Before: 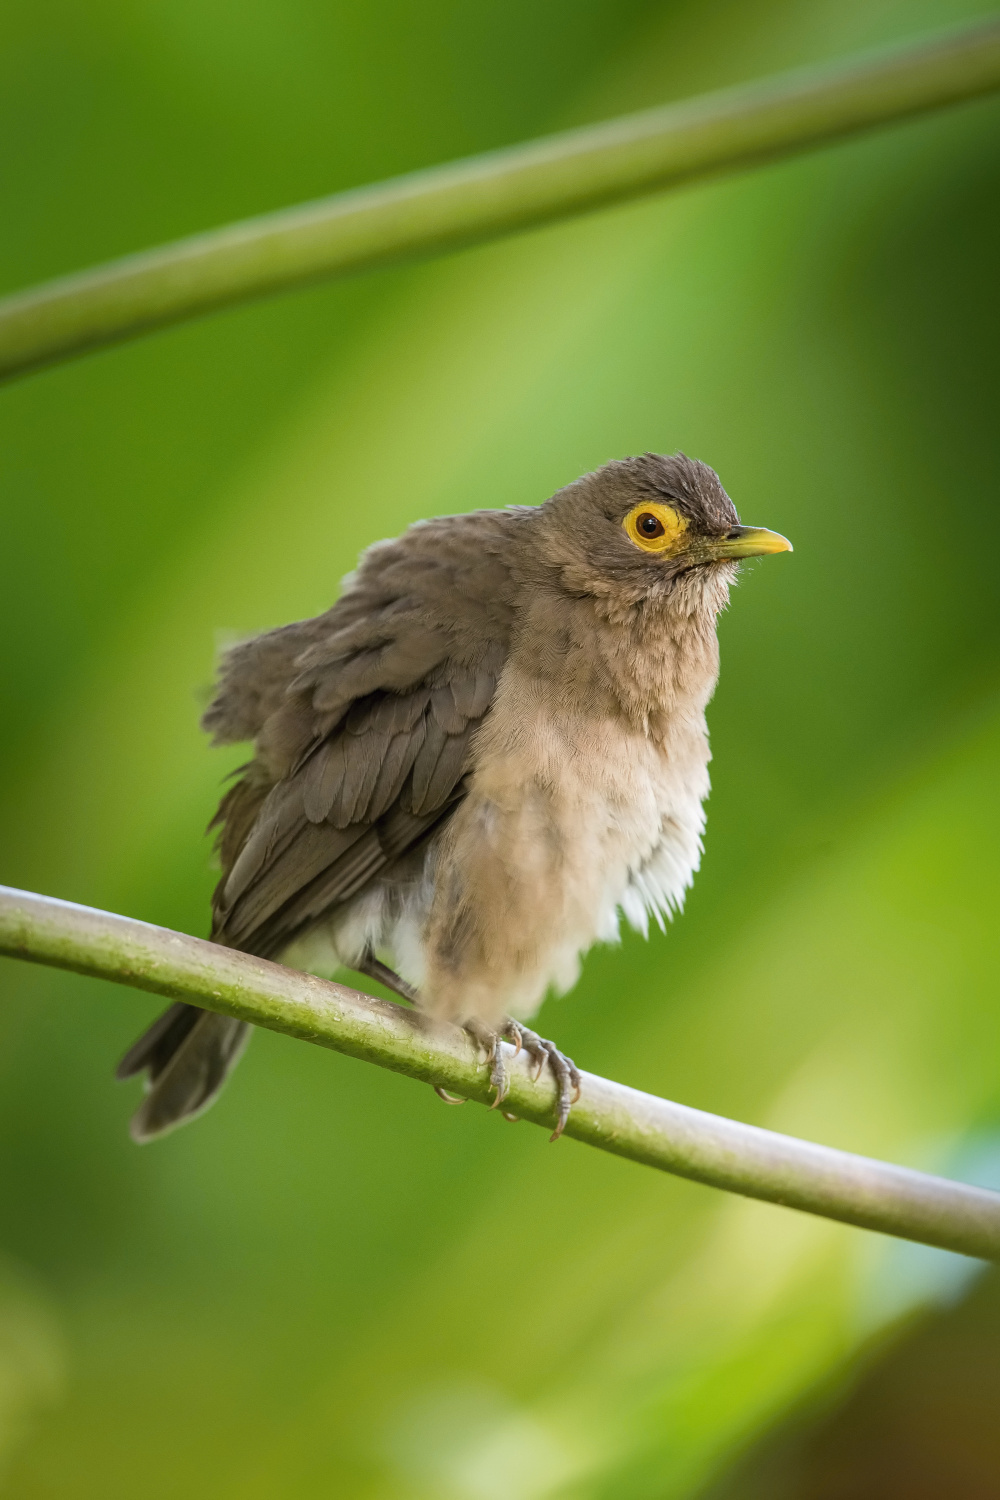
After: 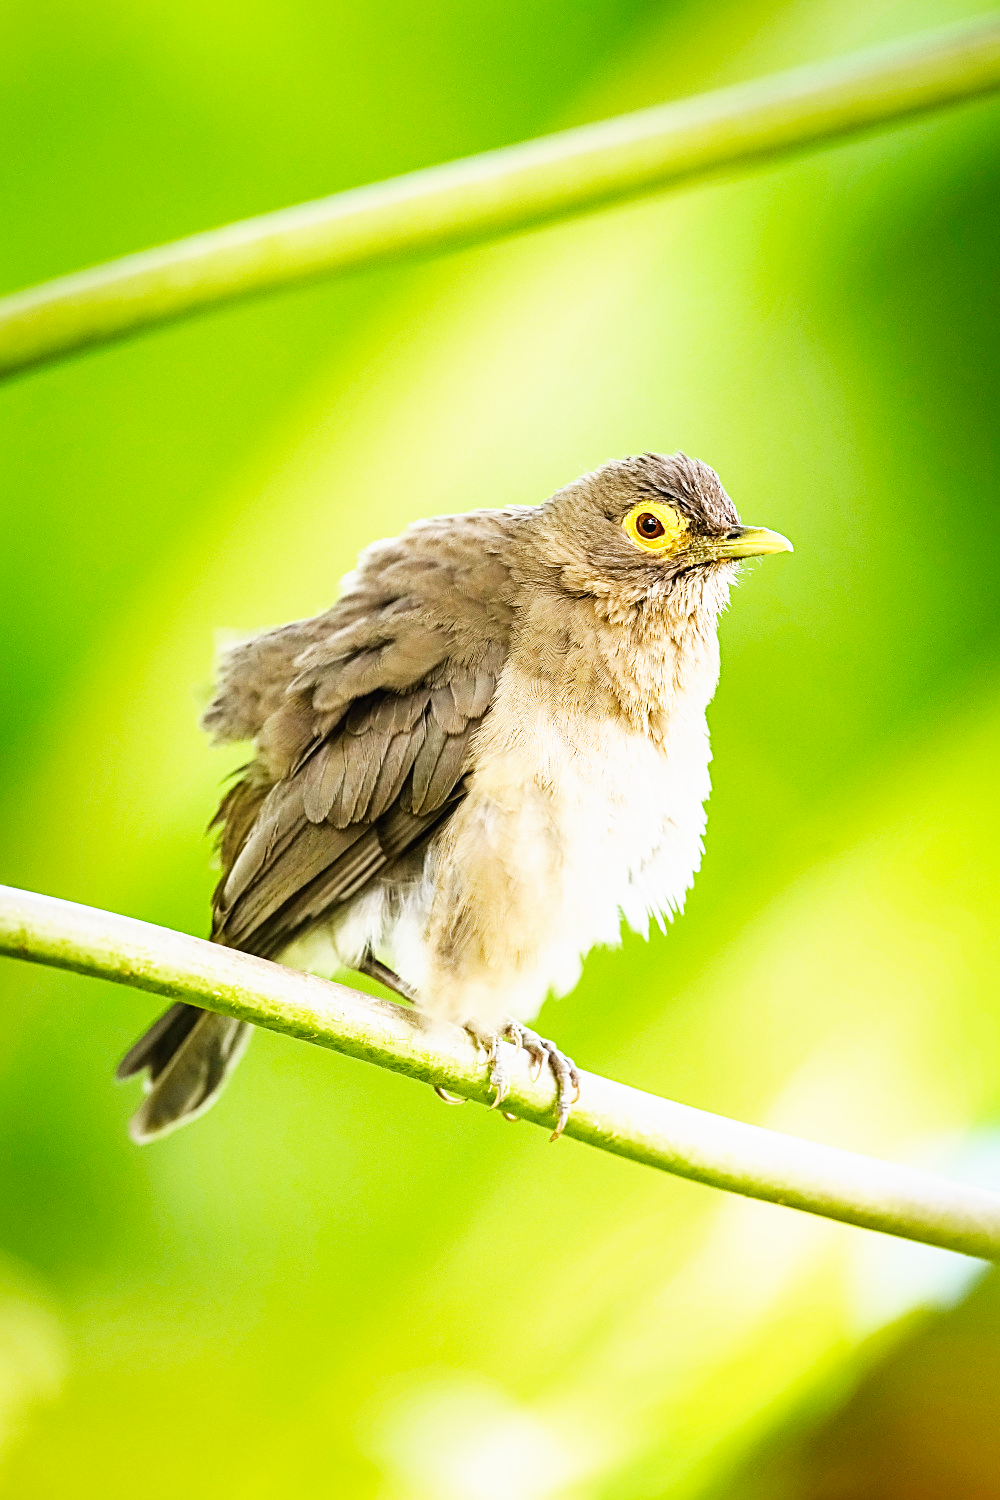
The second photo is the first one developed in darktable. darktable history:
contrast brightness saturation: contrast -0.02, brightness -0.01, saturation 0.03
base curve: curves: ch0 [(0, 0) (0.007, 0.004) (0.027, 0.03) (0.046, 0.07) (0.207, 0.54) (0.442, 0.872) (0.673, 0.972) (1, 1)], preserve colors none
sharpen: radius 2.531, amount 0.628
exposure: exposure 0.507 EV, compensate highlight preservation false
